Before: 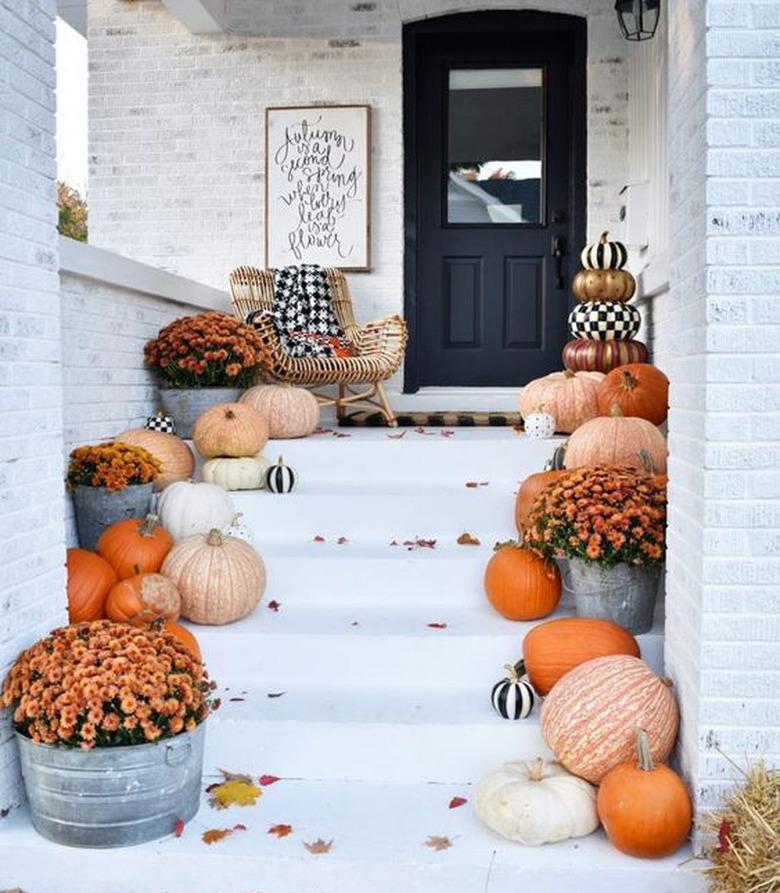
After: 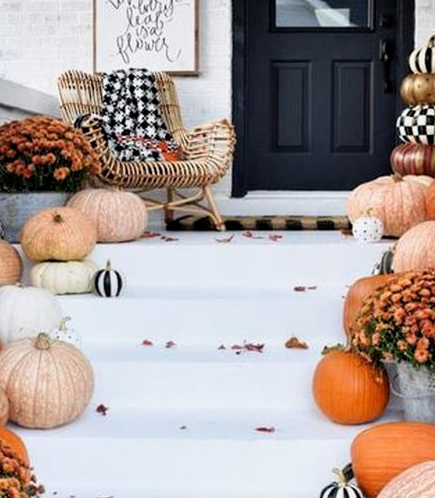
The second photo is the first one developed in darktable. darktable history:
crop and rotate: left 22.13%, top 22.054%, right 22.026%, bottom 22.102%
filmic rgb: black relative exposure -12.8 EV, white relative exposure 2.8 EV, threshold 3 EV, target black luminance 0%, hardness 8.54, latitude 70.41%, contrast 1.133, shadows ↔ highlights balance -0.395%, color science v4 (2020), enable highlight reconstruction true
exposure: black level correction 0.001, compensate highlight preservation false
